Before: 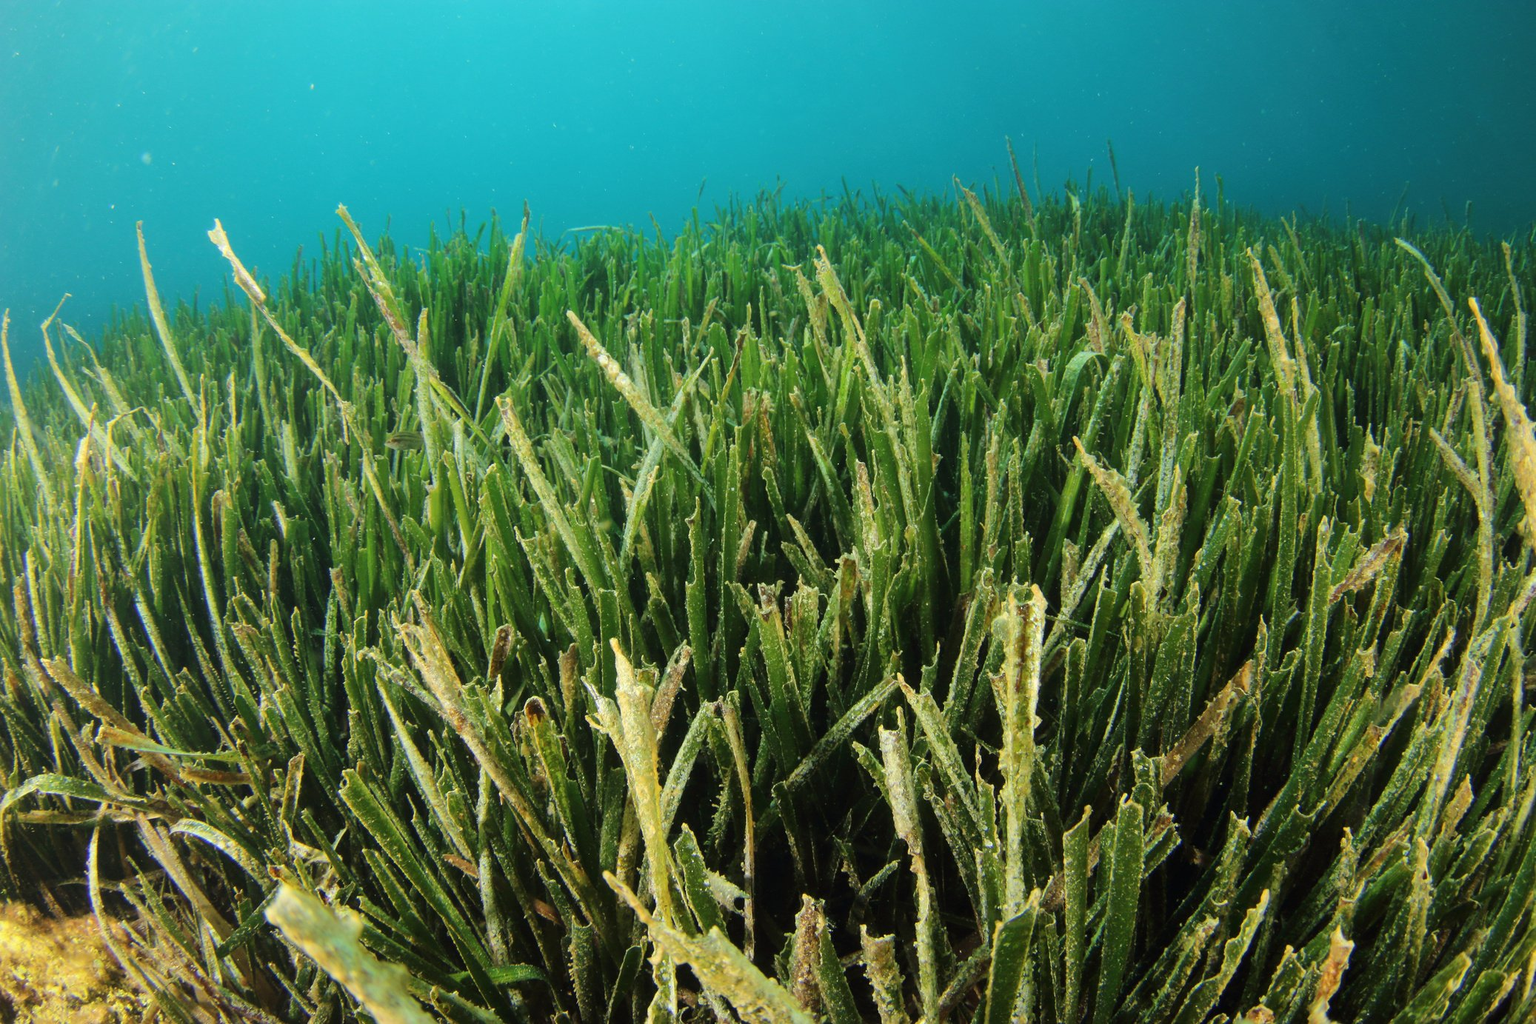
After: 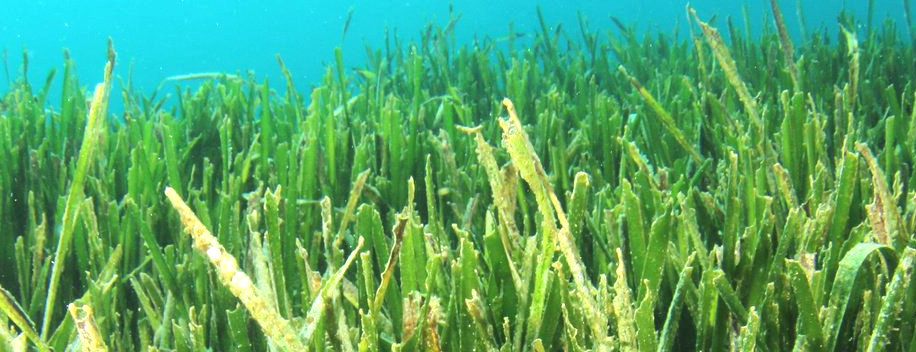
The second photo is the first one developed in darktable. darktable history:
exposure: black level correction 0, exposure 0.898 EV, compensate highlight preservation false
crop: left 28.944%, top 16.821%, right 26.854%, bottom 57.586%
